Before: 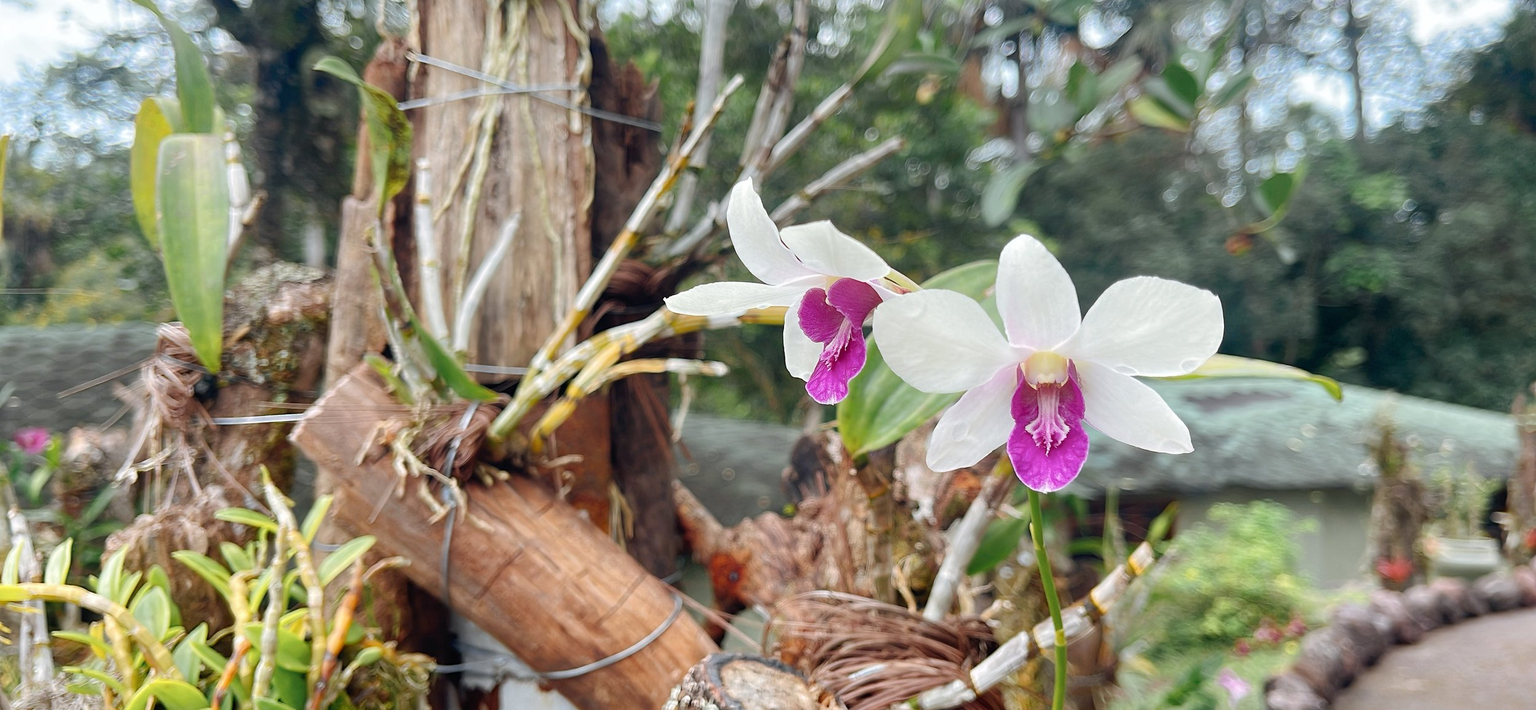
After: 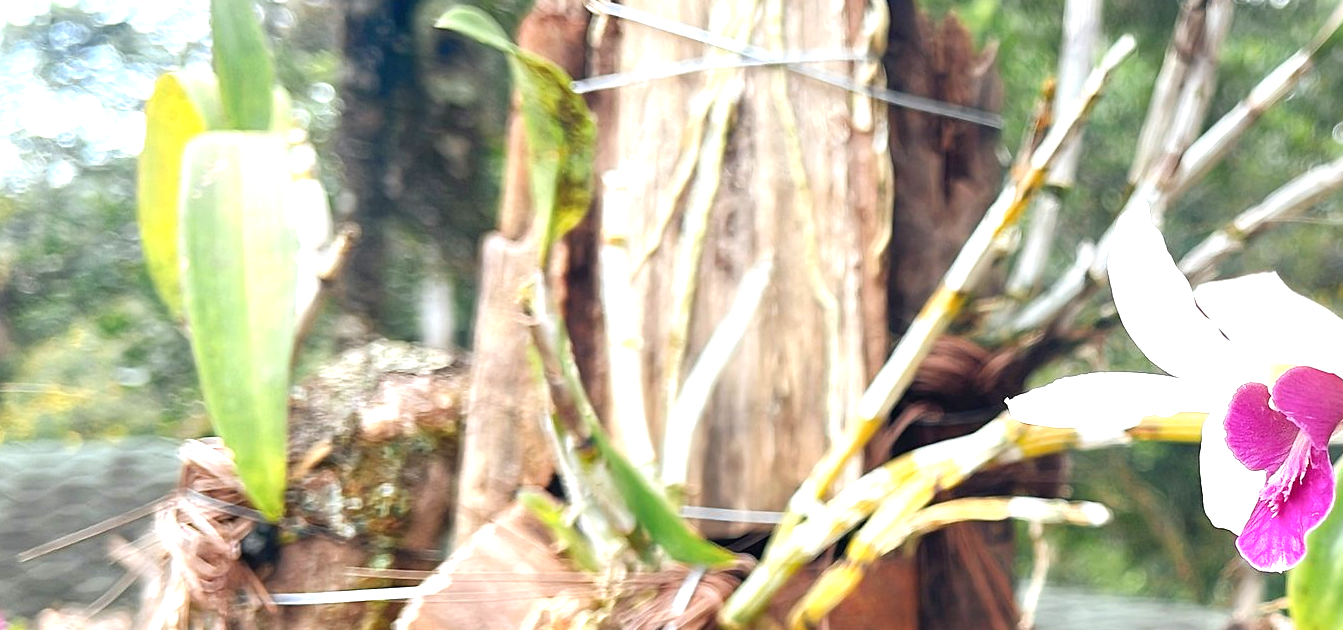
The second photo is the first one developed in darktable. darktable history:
crop and rotate: left 3.039%, top 7.474%, right 43.208%, bottom 37.973%
exposure: black level correction 0, exposure 1.107 EV, compensate exposure bias true, compensate highlight preservation false
